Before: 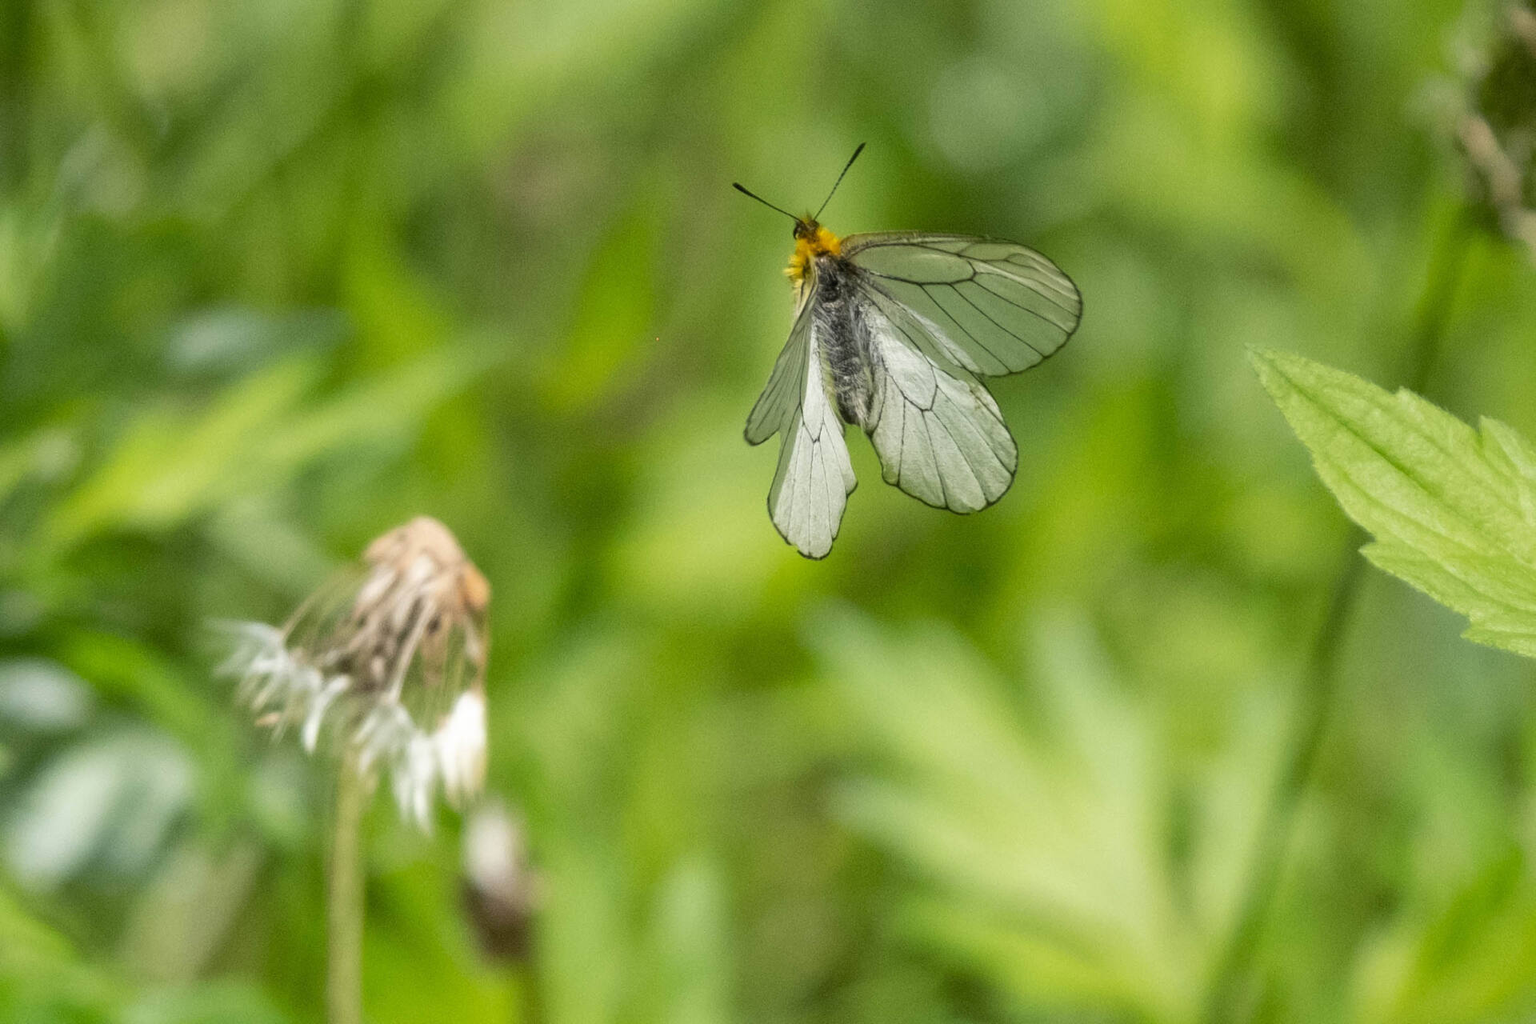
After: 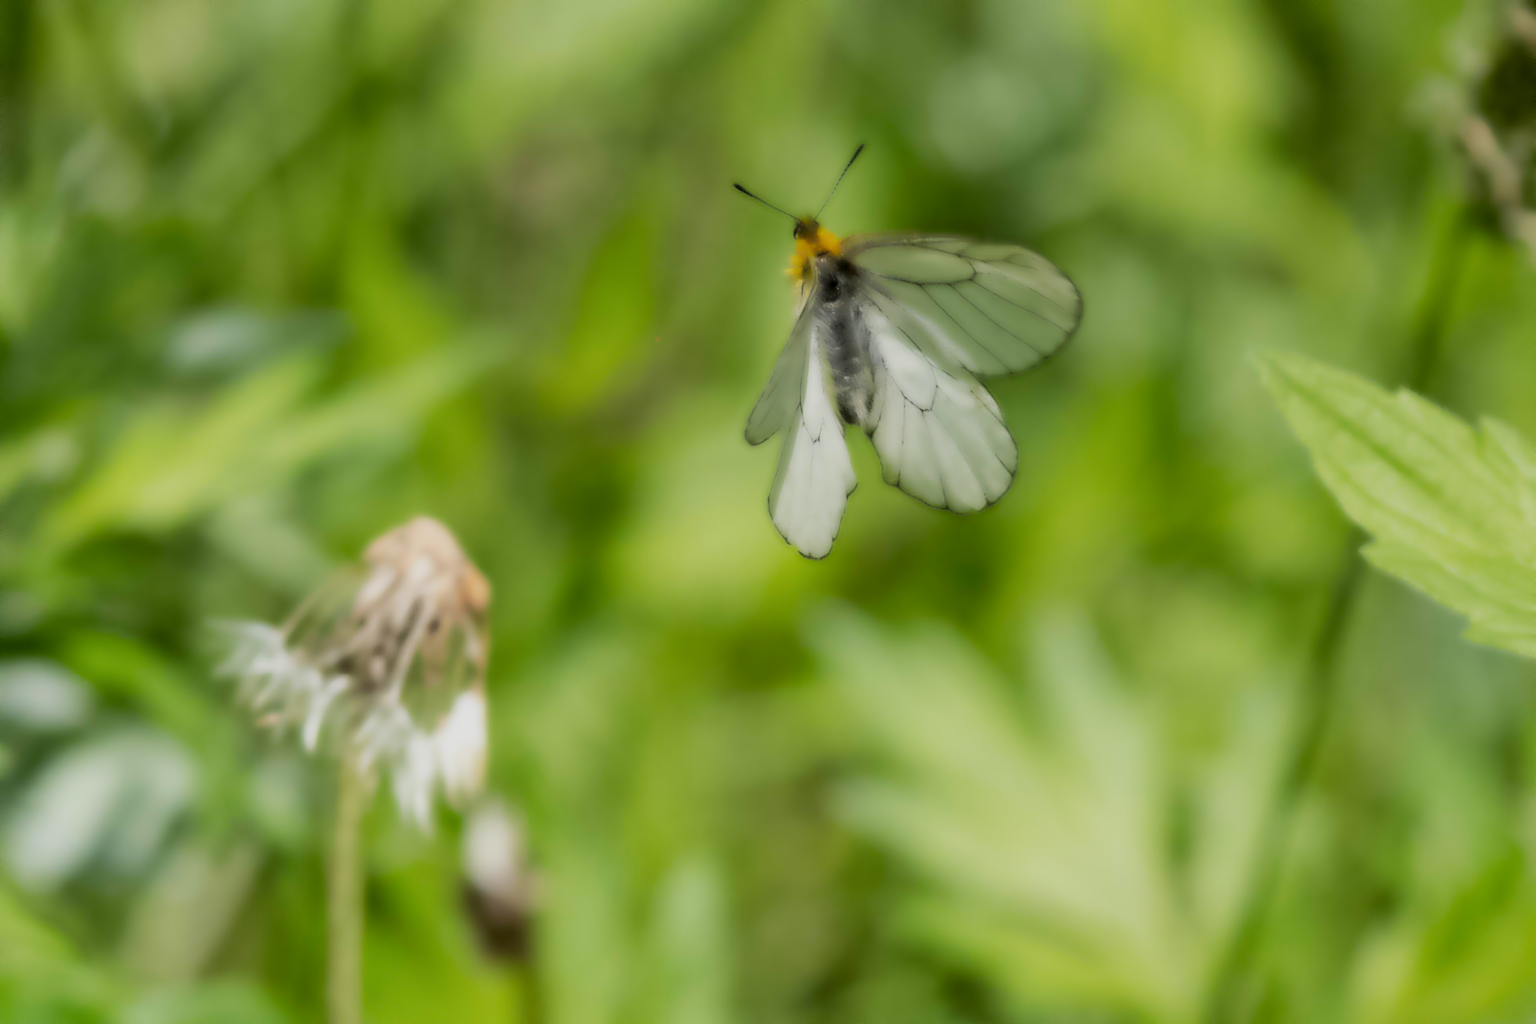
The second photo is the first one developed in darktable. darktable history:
local contrast: highlights 25%, detail 130%
filmic rgb: black relative exposure -7.65 EV, white relative exposure 4.56 EV, hardness 3.61
lowpass: radius 4, soften with bilateral filter, unbound 0
